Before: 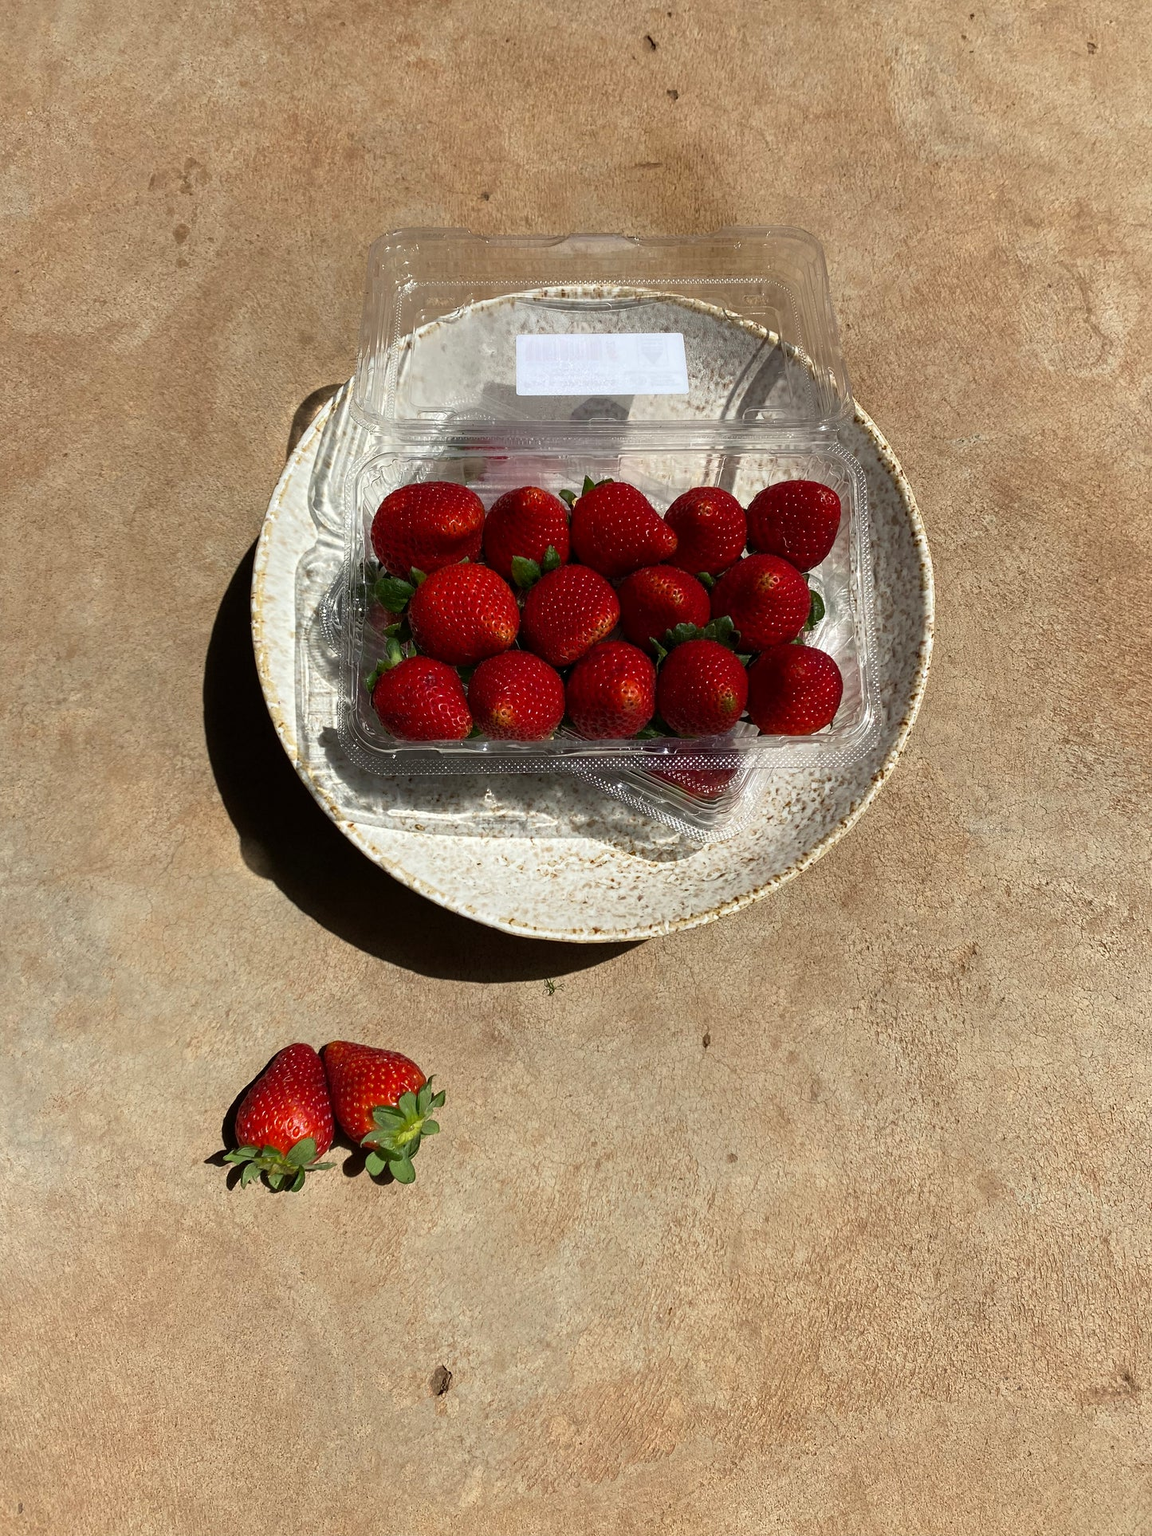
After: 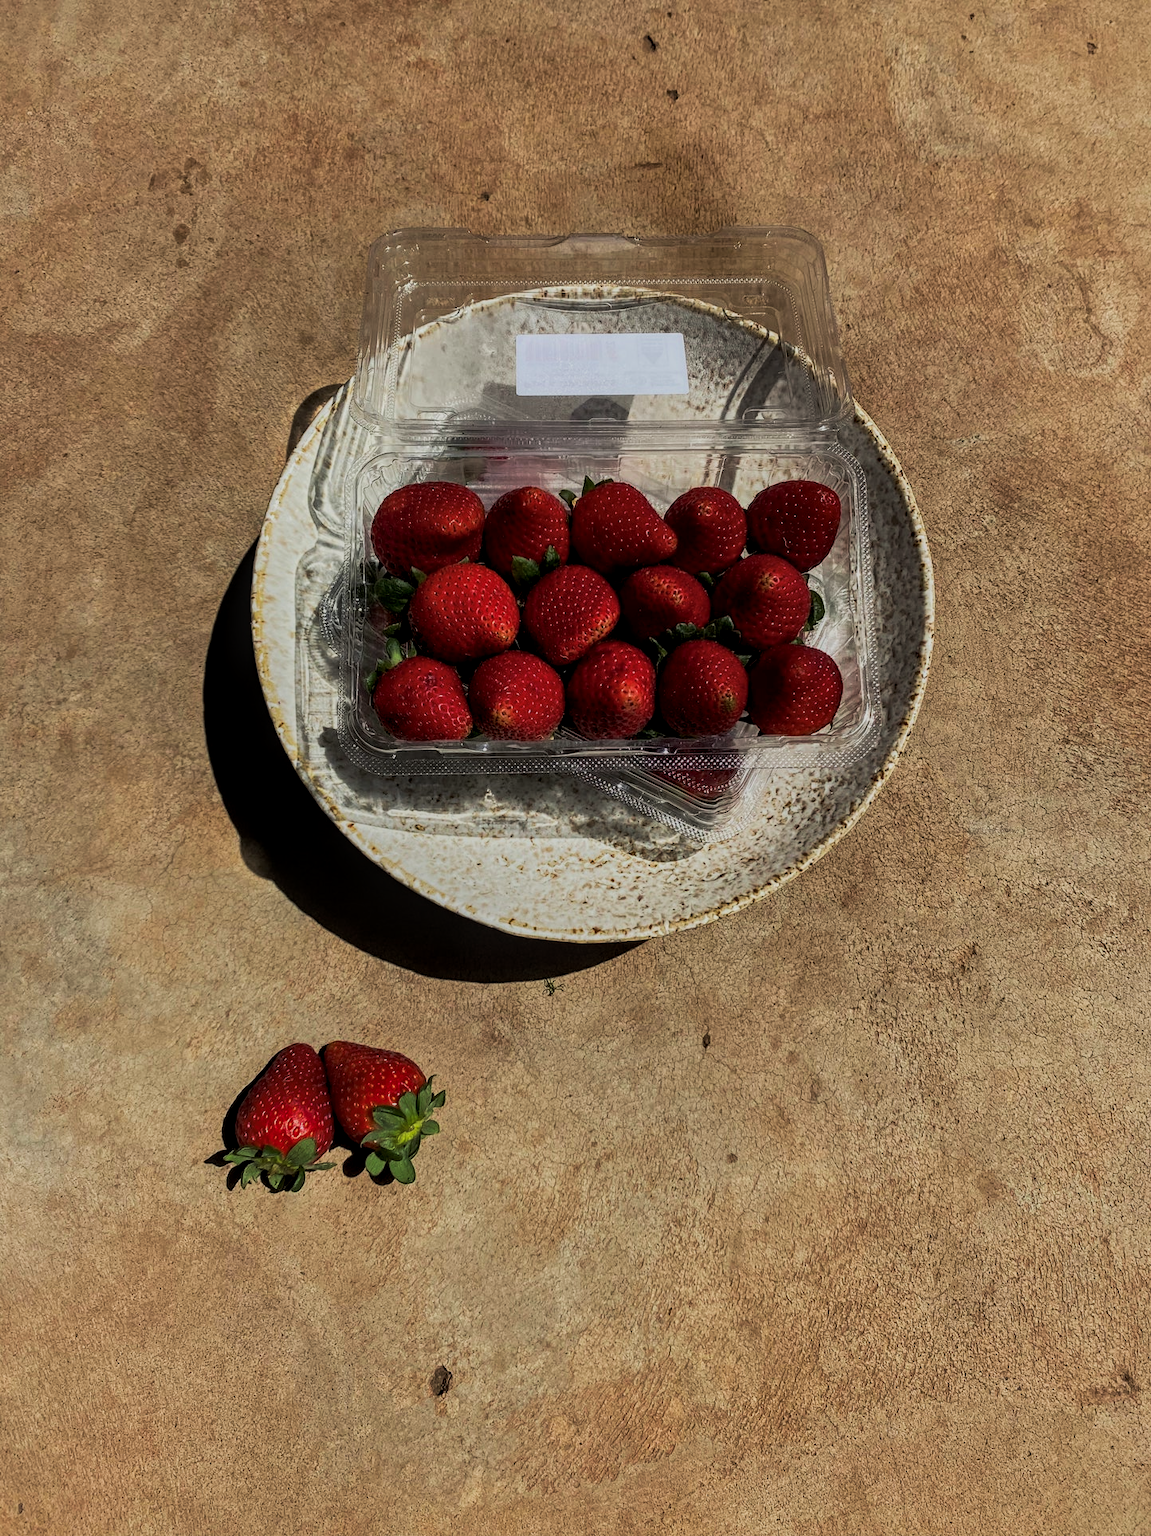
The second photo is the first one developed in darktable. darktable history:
filmic rgb: black relative exposure -7.5 EV, white relative exposure 5 EV, hardness 3.31, contrast 1.3, contrast in shadows safe
shadows and highlights: on, module defaults
tone curve: curves: ch0 [(0, 0) (0.536, 0.402) (1, 1)], preserve colors none
local contrast: on, module defaults
